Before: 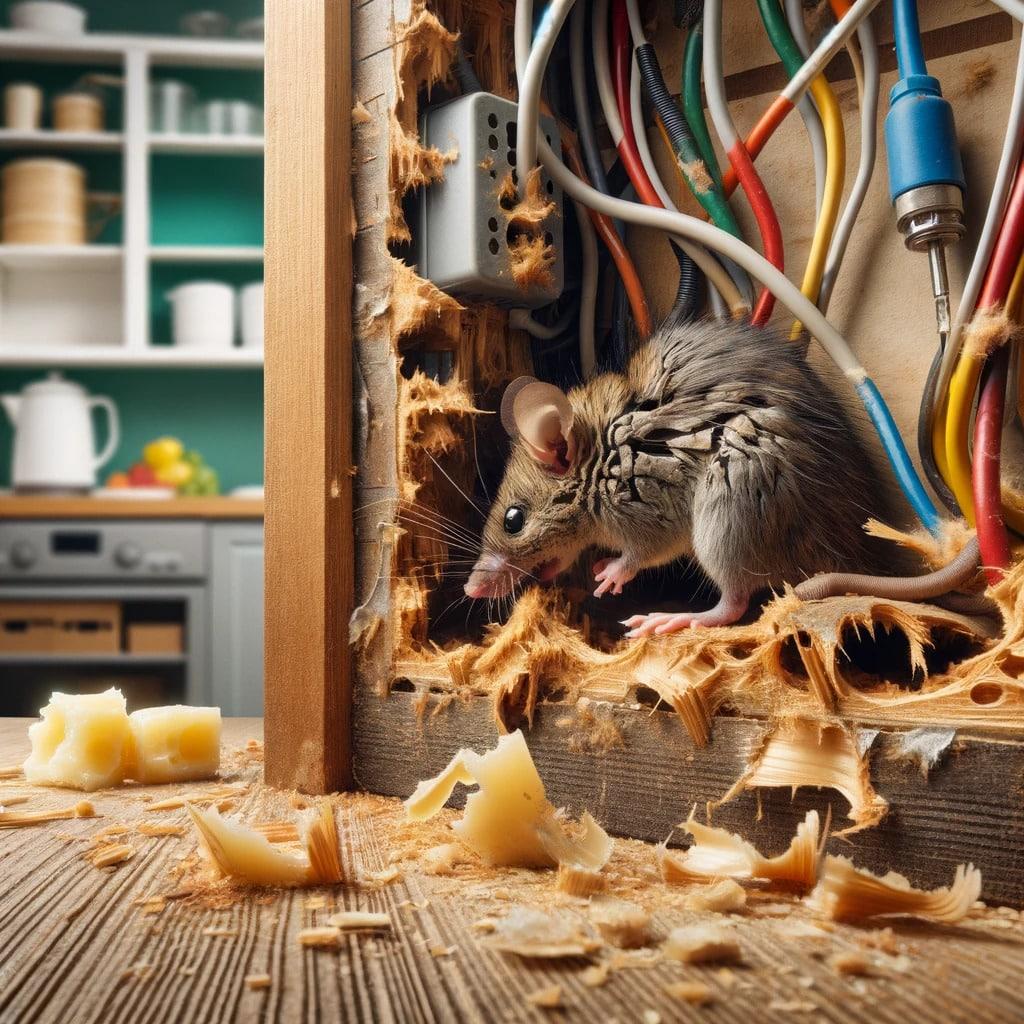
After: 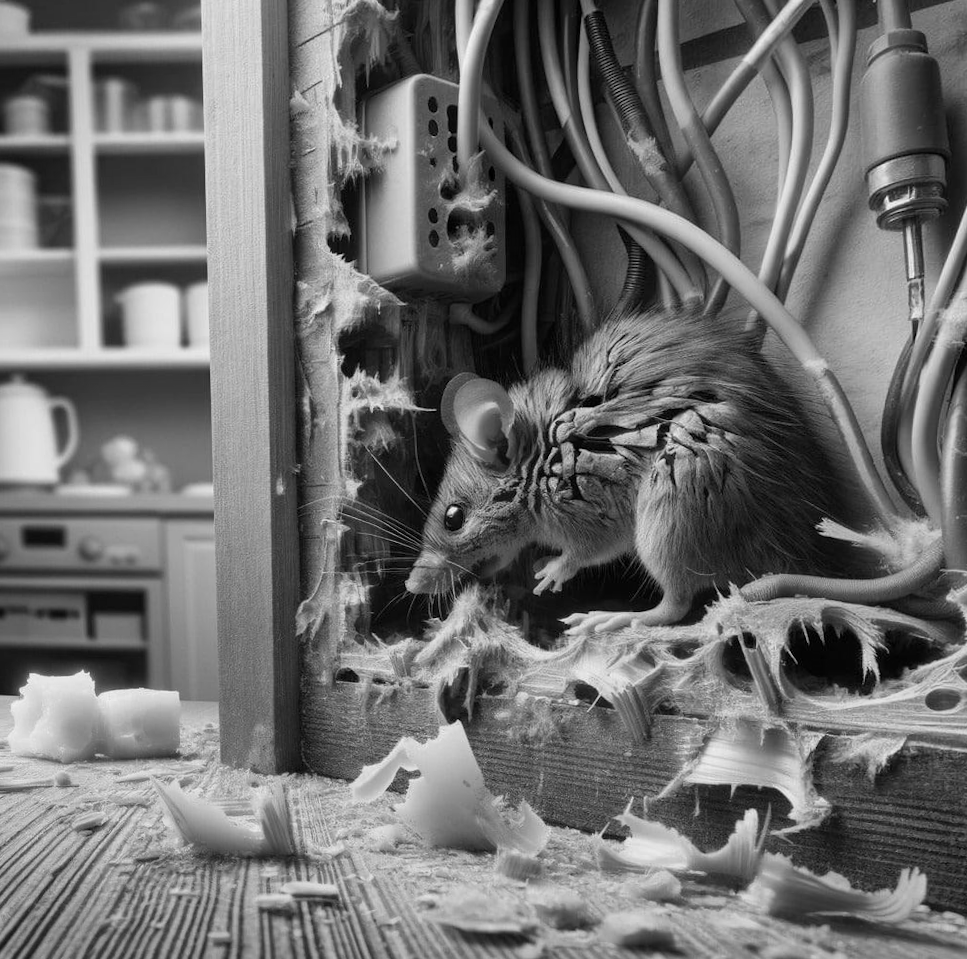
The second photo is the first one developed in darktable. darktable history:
white balance: red 0.974, blue 1.044
rotate and perspective: rotation 0.062°, lens shift (vertical) 0.115, lens shift (horizontal) -0.133, crop left 0.047, crop right 0.94, crop top 0.061, crop bottom 0.94
monochrome: a 73.58, b 64.21
